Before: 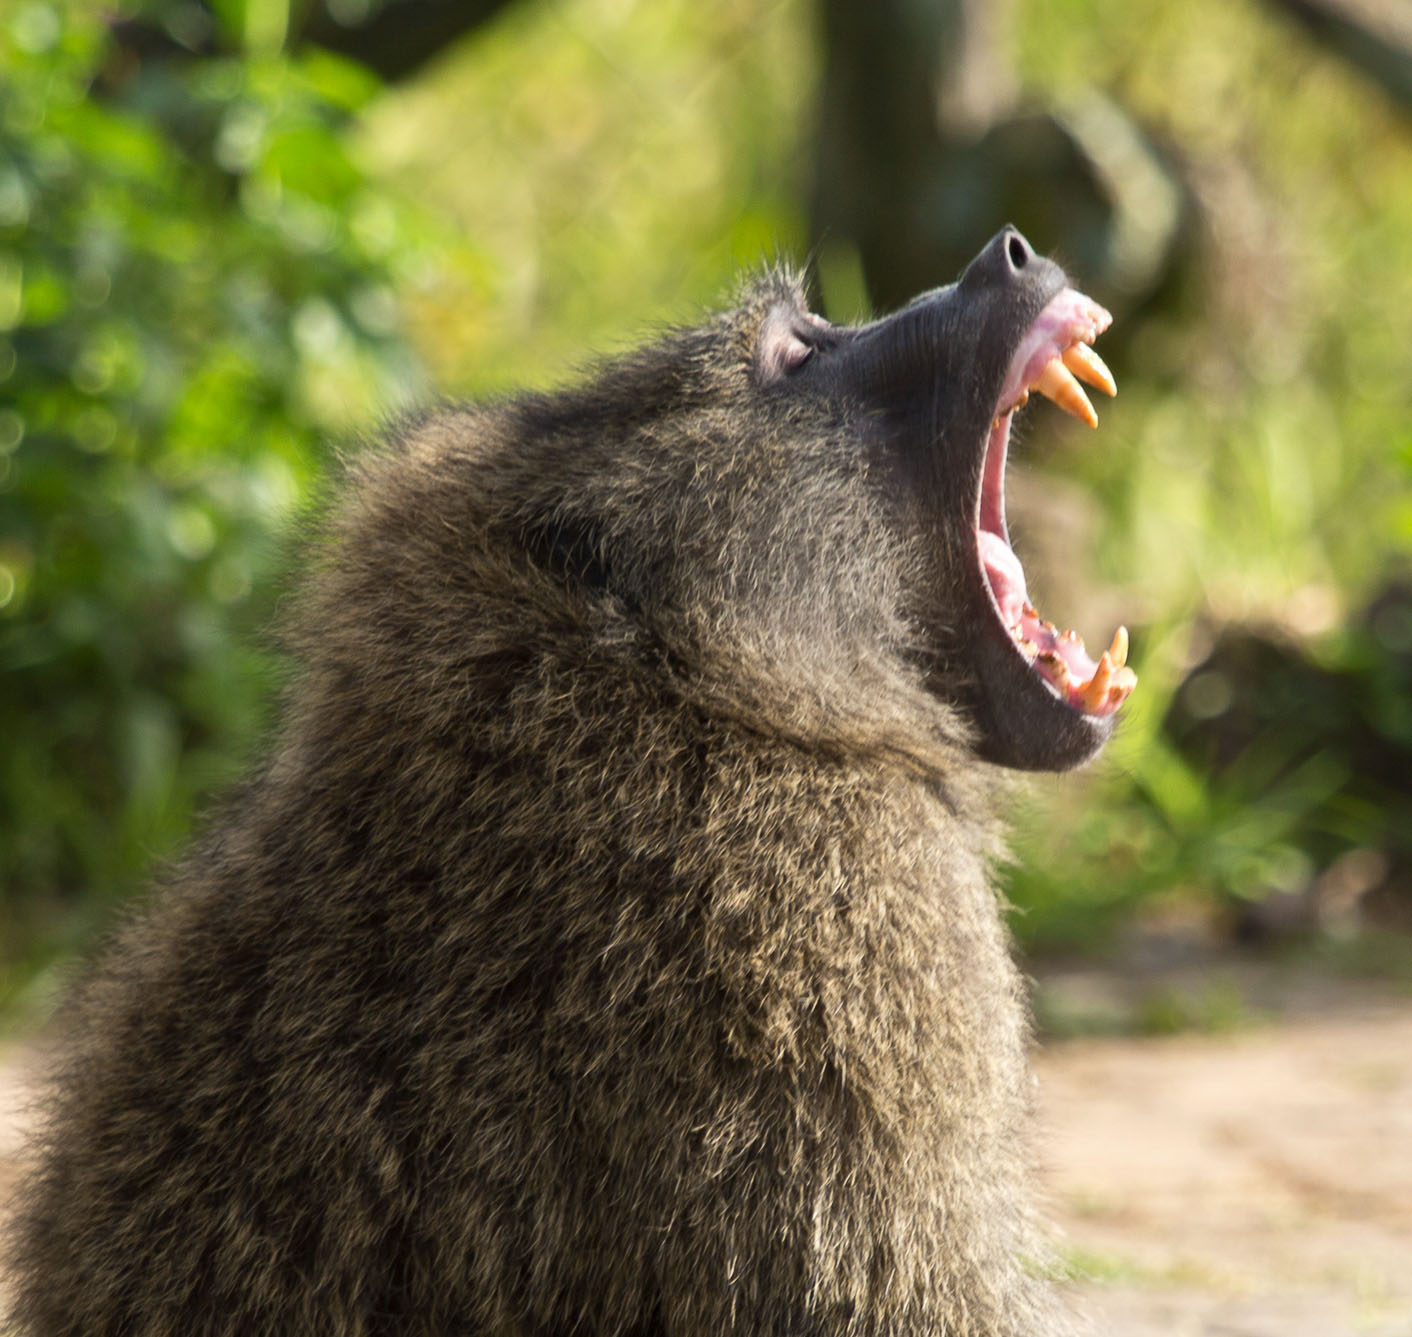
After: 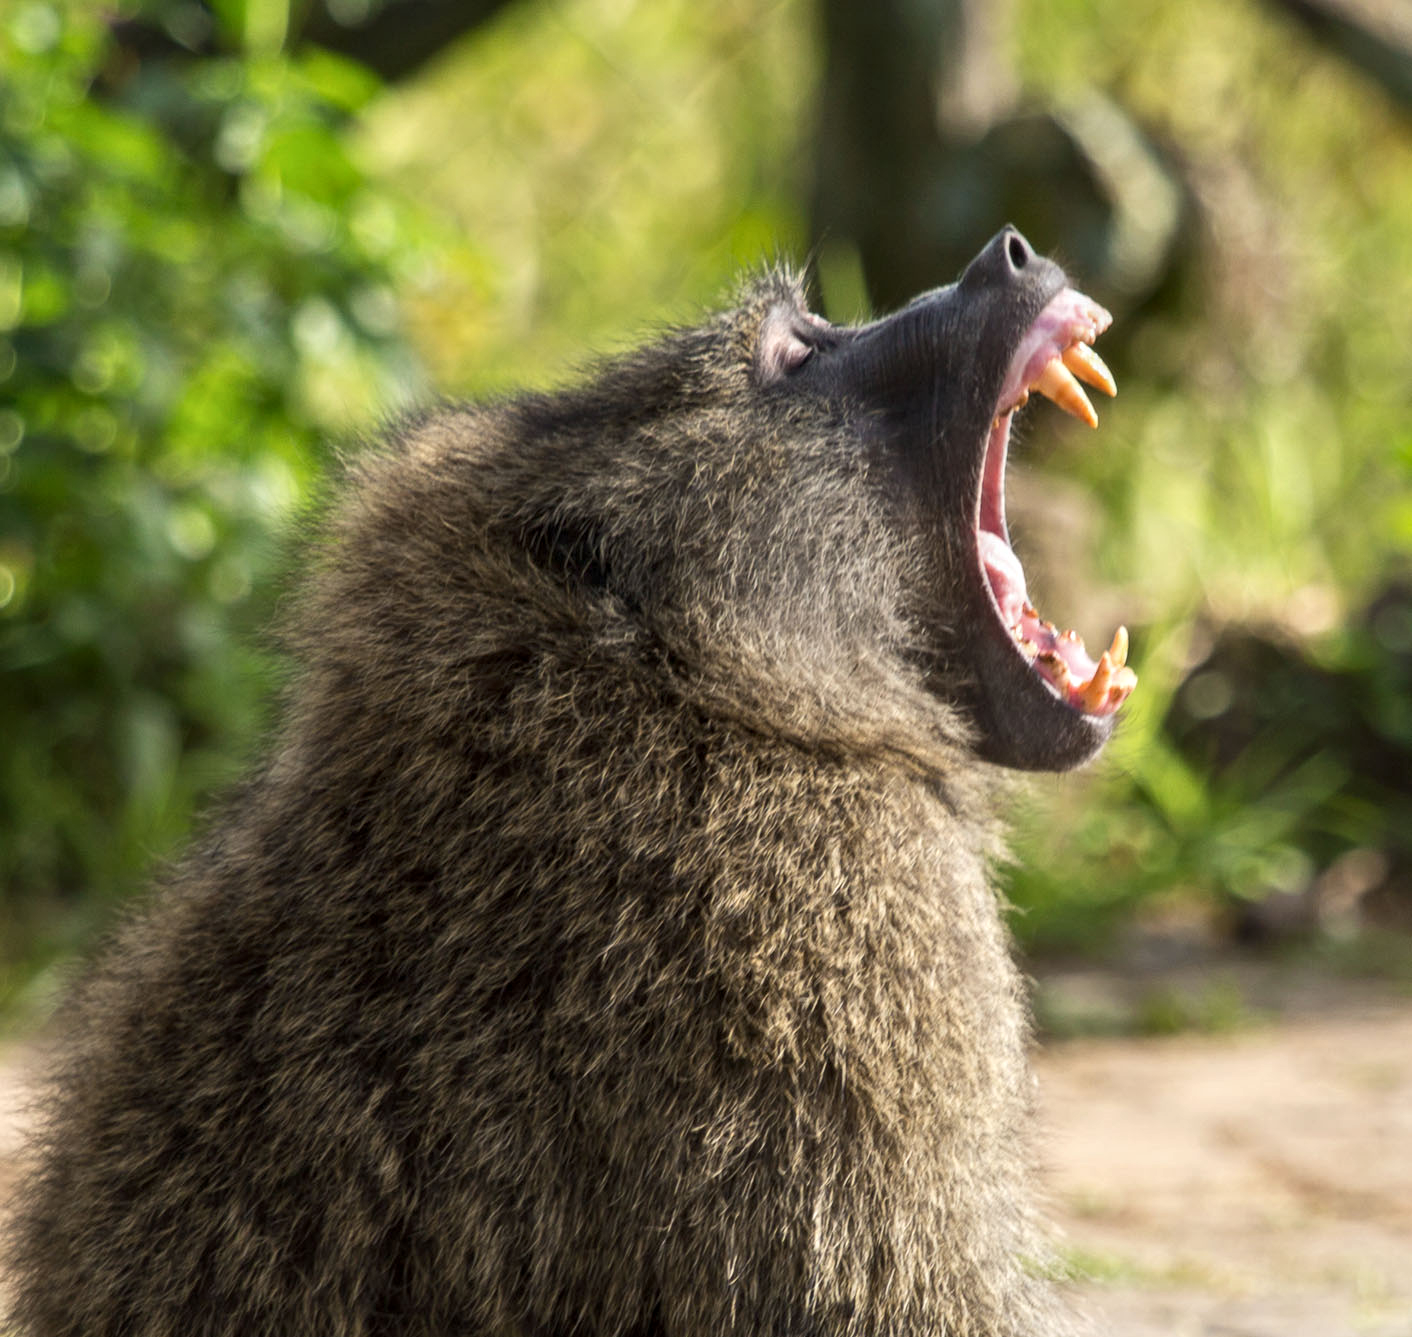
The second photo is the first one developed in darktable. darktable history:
exposure: black level correction 0, compensate exposure bias true, compensate highlight preservation false
local contrast: on, module defaults
